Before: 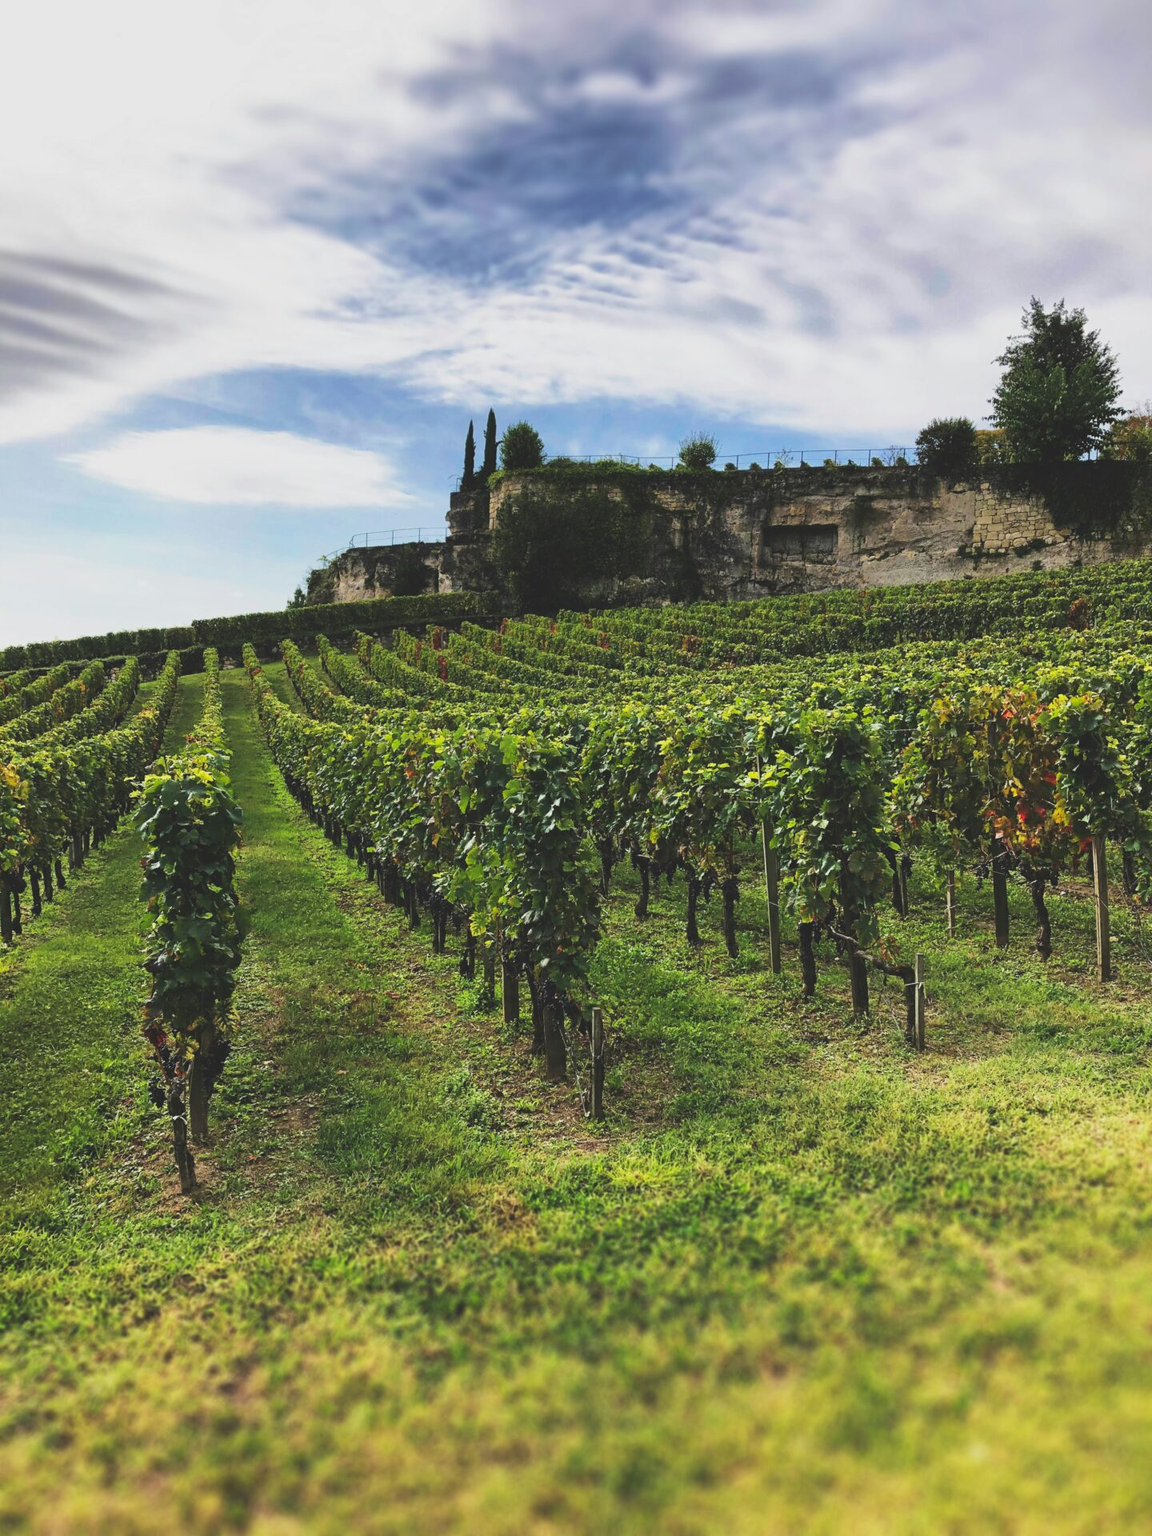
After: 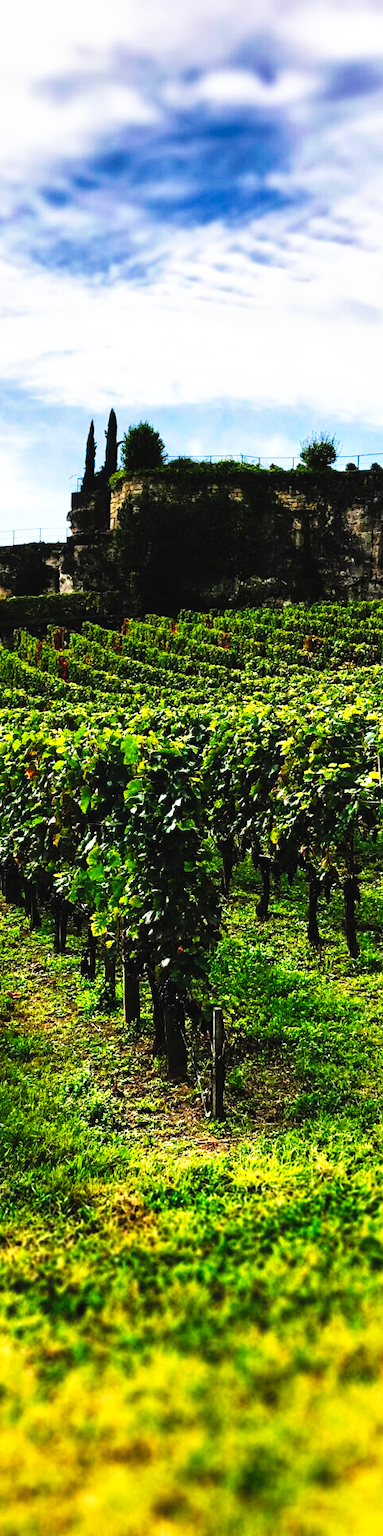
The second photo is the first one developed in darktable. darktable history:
local contrast: highlights 104%, shadows 99%, detail 119%, midtone range 0.2
crop: left 32.939%, right 33.731%
tone curve: curves: ch0 [(0, 0) (0.003, 0.003) (0.011, 0.006) (0.025, 0.01) (0.044, 0.015) (0.069, 0.02) (0.1, 0.027) (0.136, 0.036) (0.177, 0.05) (0.224, 0.07) (0.277, 0.12) (0.335, 0.208) (0.399, 0.334) (0.468, 0.473) (0.543, 0.636) (0.623, 0.795) (0.709, 0.907) (0.801, 0.97) (0.898, 0.989) (1, 1)], preserve colors none
